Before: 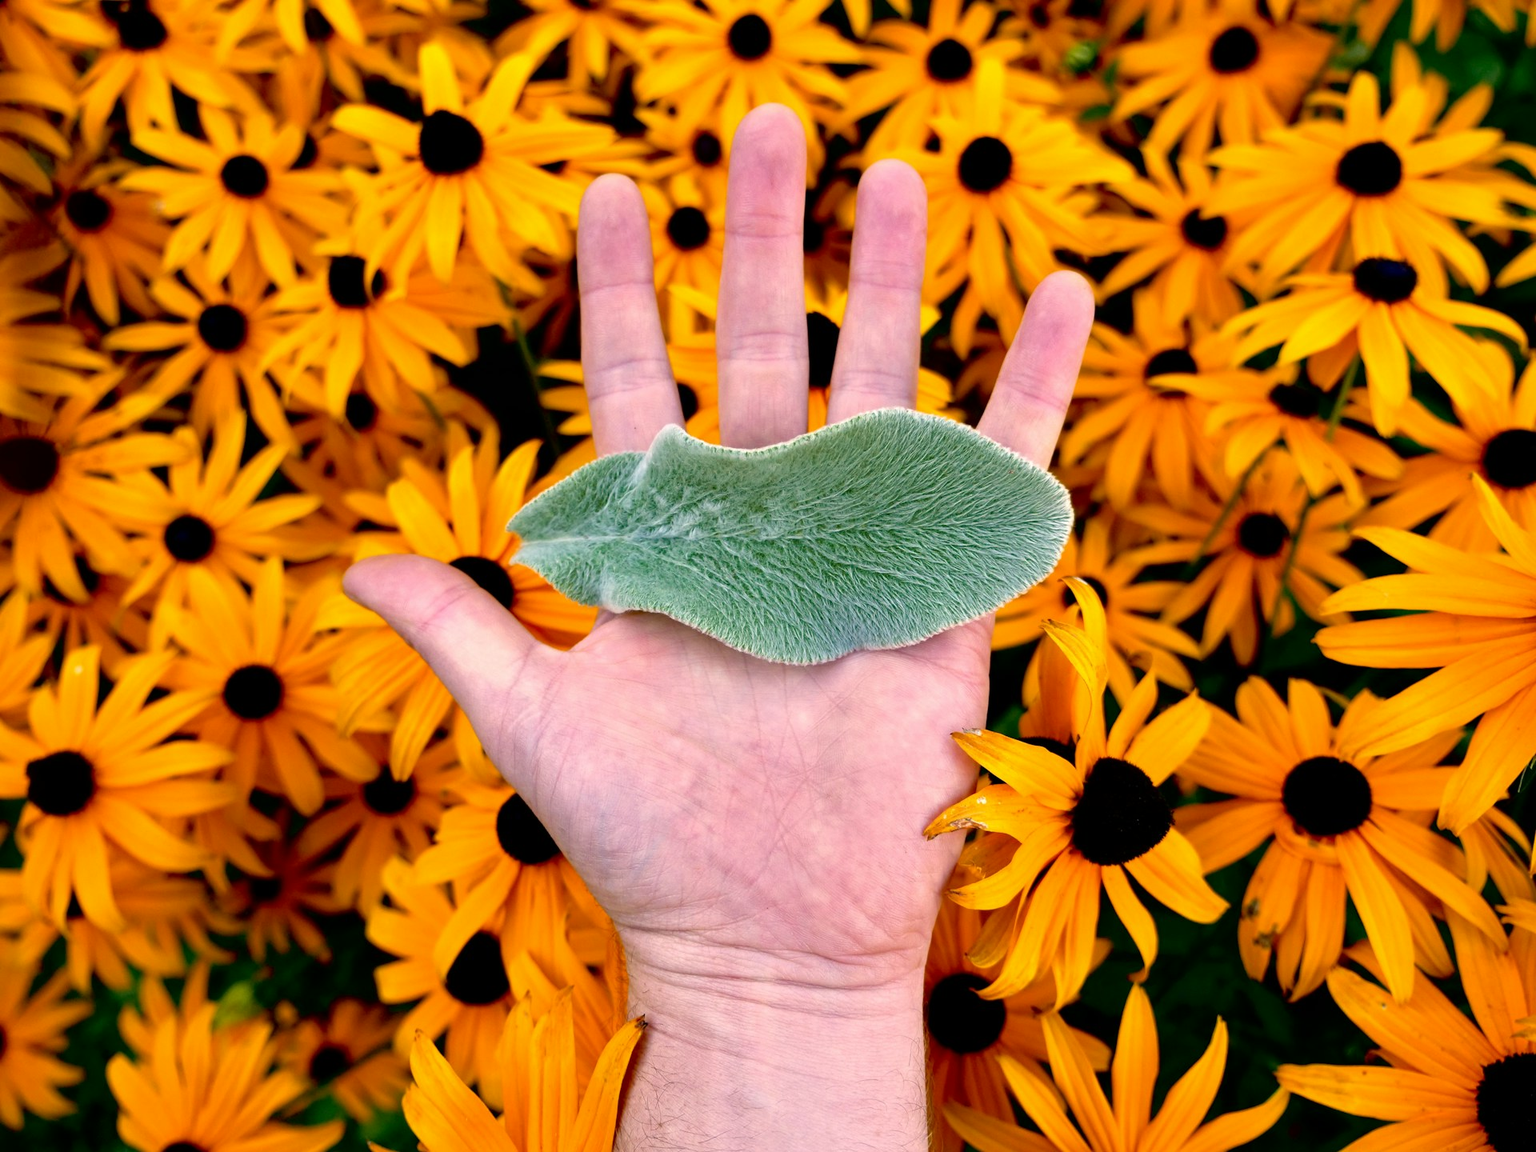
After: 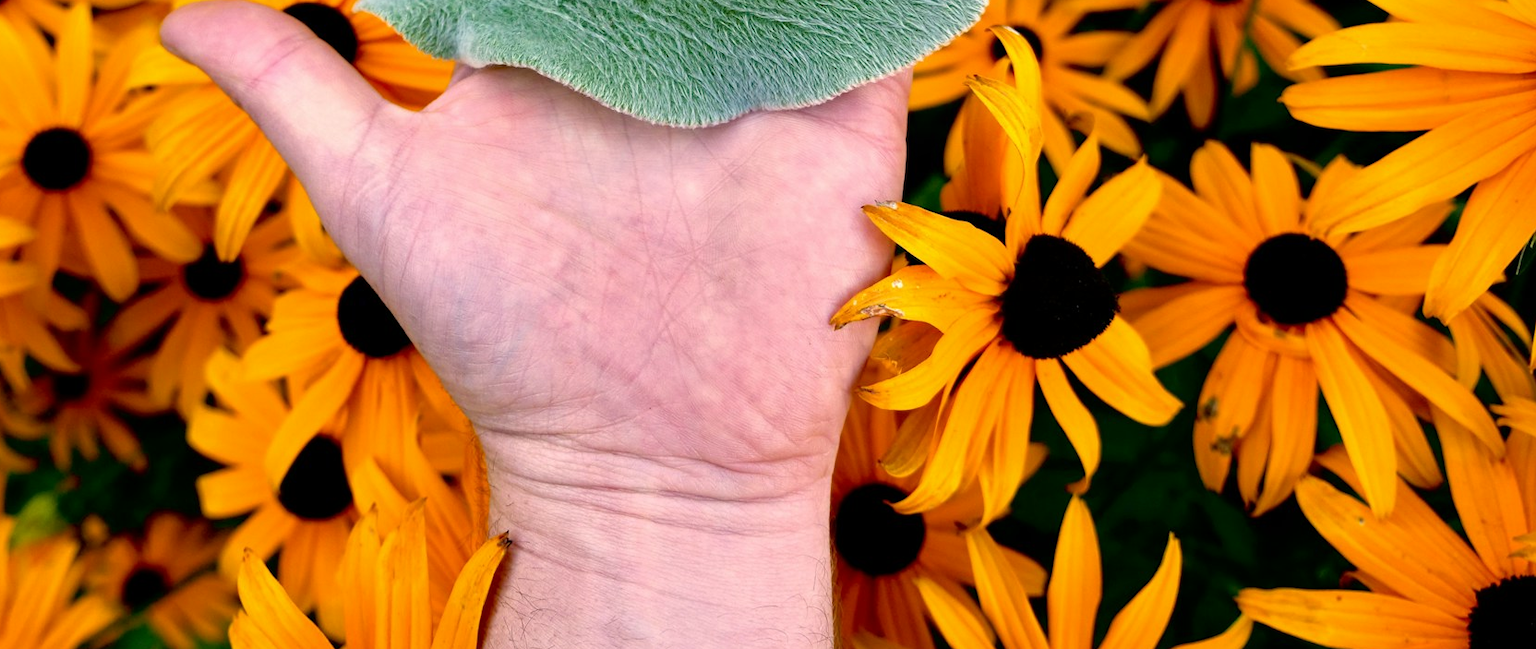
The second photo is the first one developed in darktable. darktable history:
bloom: size 15%, threshold 97%, strength 7%
crop and rotate: left 13.306%, top 48.129%, bottom 2.928%
